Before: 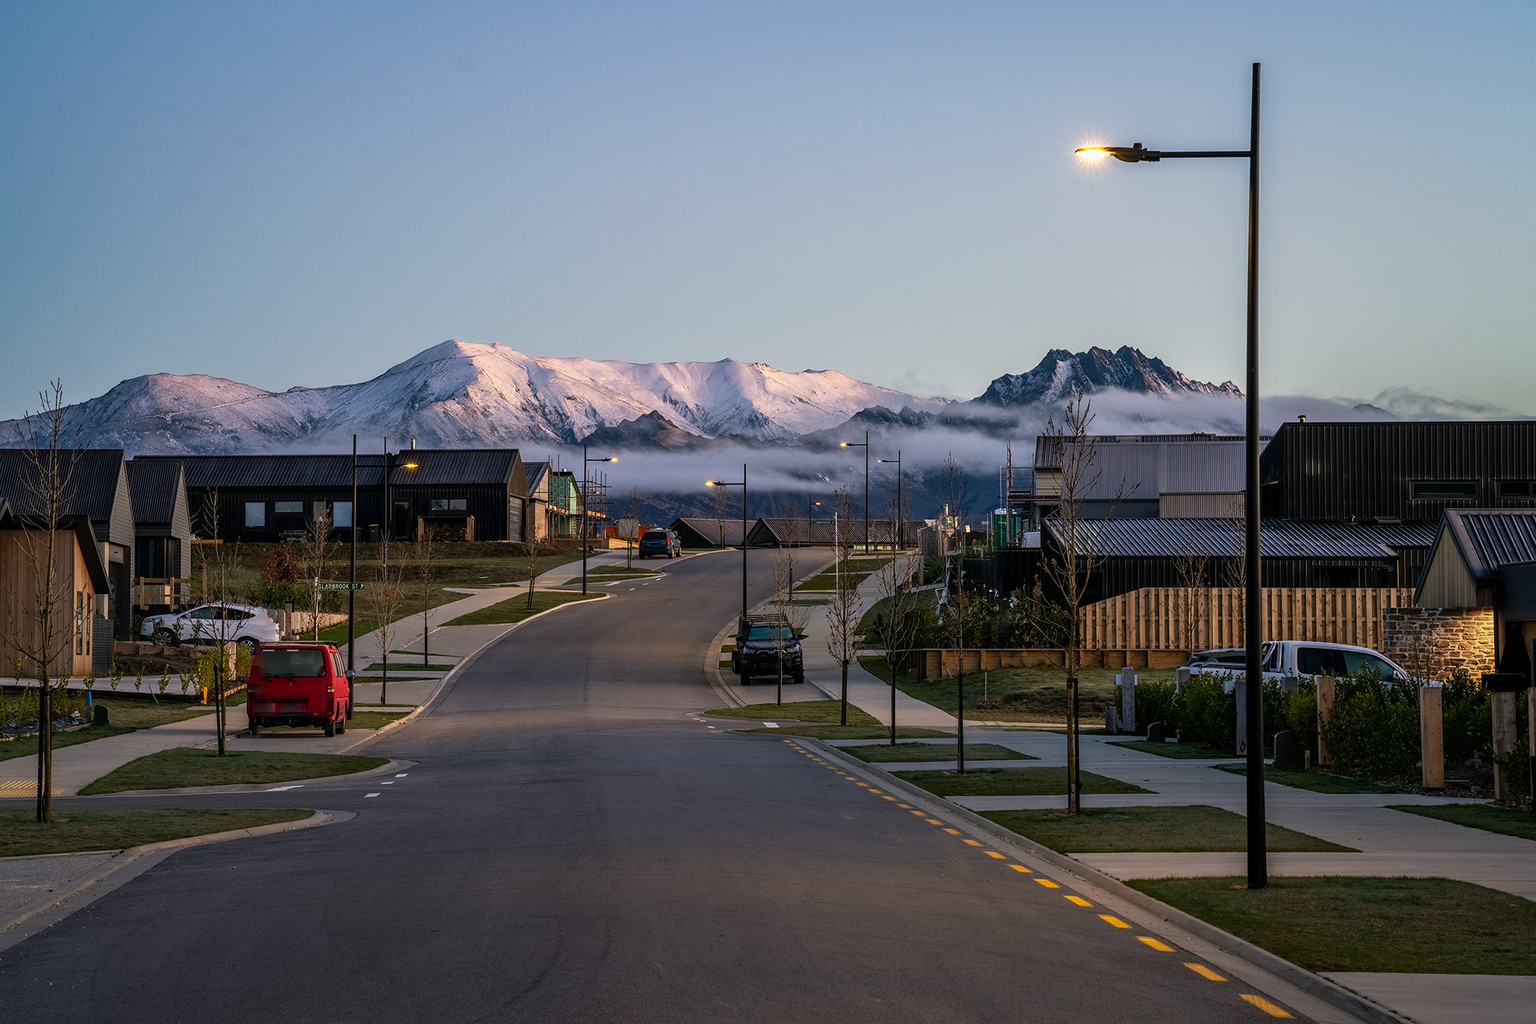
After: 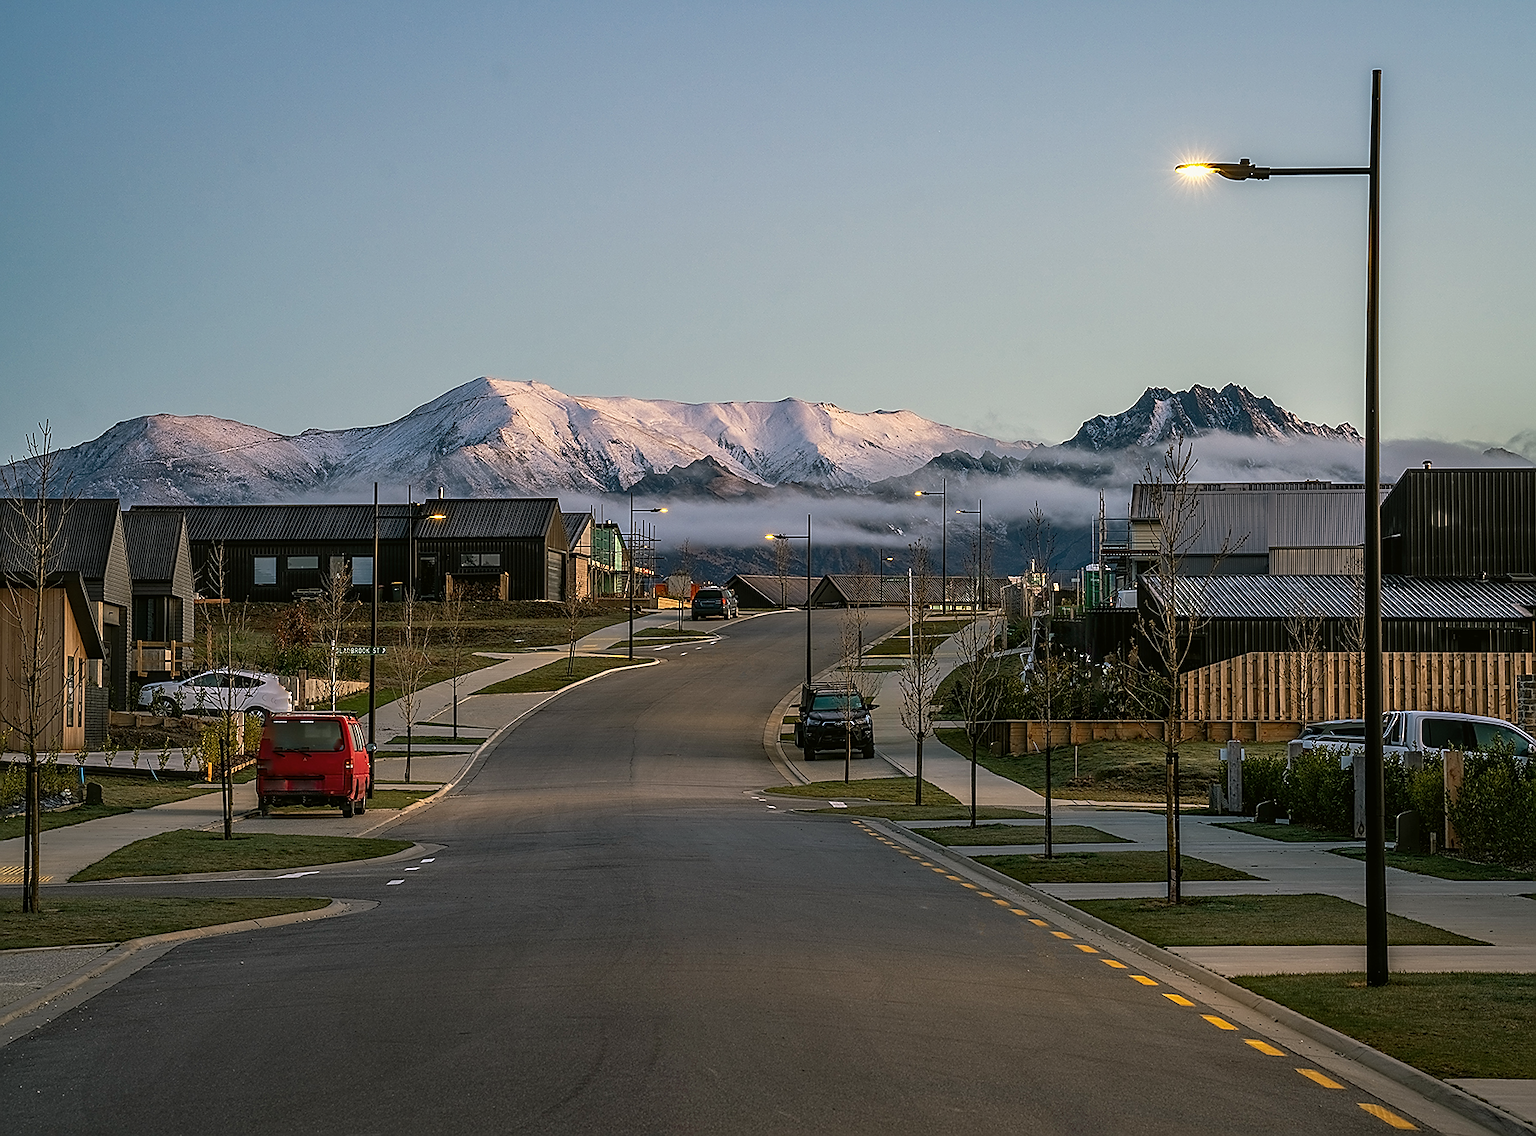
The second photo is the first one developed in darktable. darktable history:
local contrast: highlights 100%, shadows 100%, detail 120%, midtone range 0.2
crop and rotate: left 1.088%, right 8.807%
sharpen: radius 1.4, amount 1.25, threshold 0.7
color balance: mode lift, gamma, gain (sRGB), lift [1.04, 1, 1, 0.97], gamma [1.01, 1, 1, 0.97], gain [0.96, 1, 1, 0.97]
